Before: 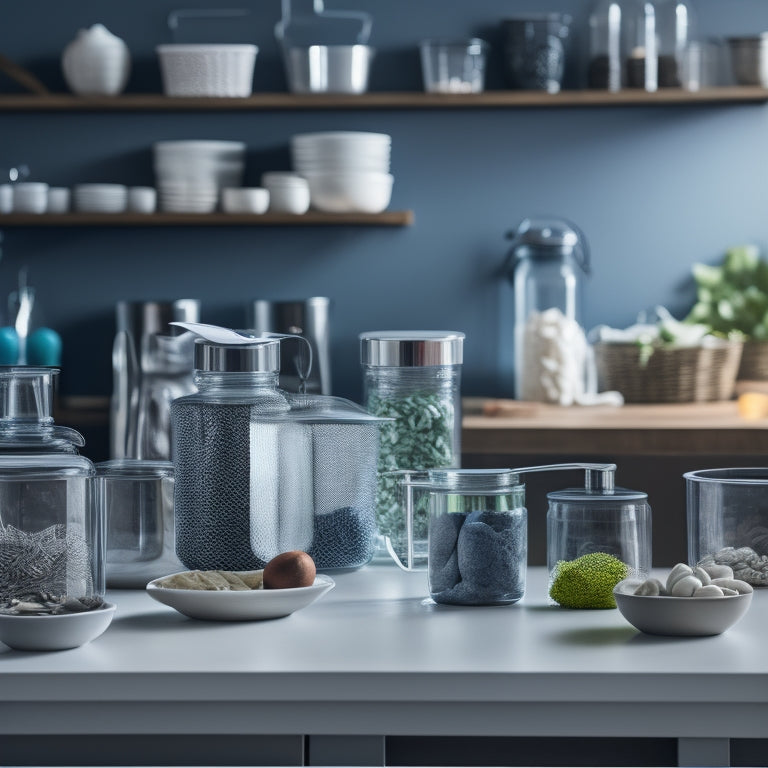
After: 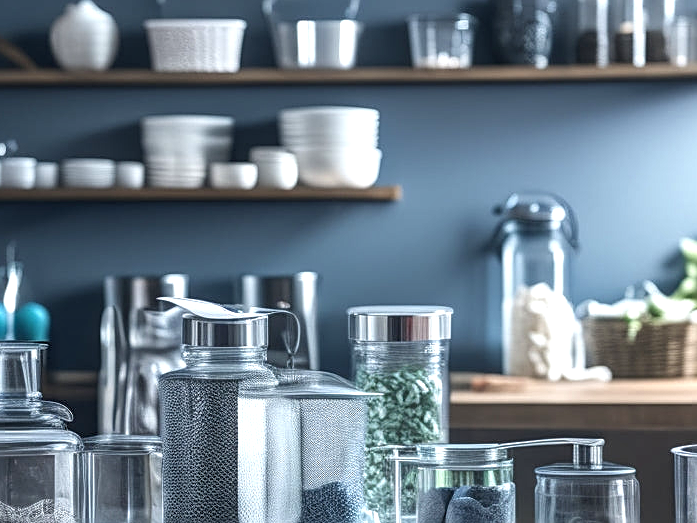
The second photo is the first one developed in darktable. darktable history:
exposure: black level correction 0, exposure 0.697 EV, compensate highlight preservation false
crop: left 1.564%, top 3.37%, right 7.581%, bottom 28.493%
sharpen: on, module defaults
local contrast: on, module defaults
shadows and highlights: shadows 25.2, highlights -47.99, soften with gaussian
